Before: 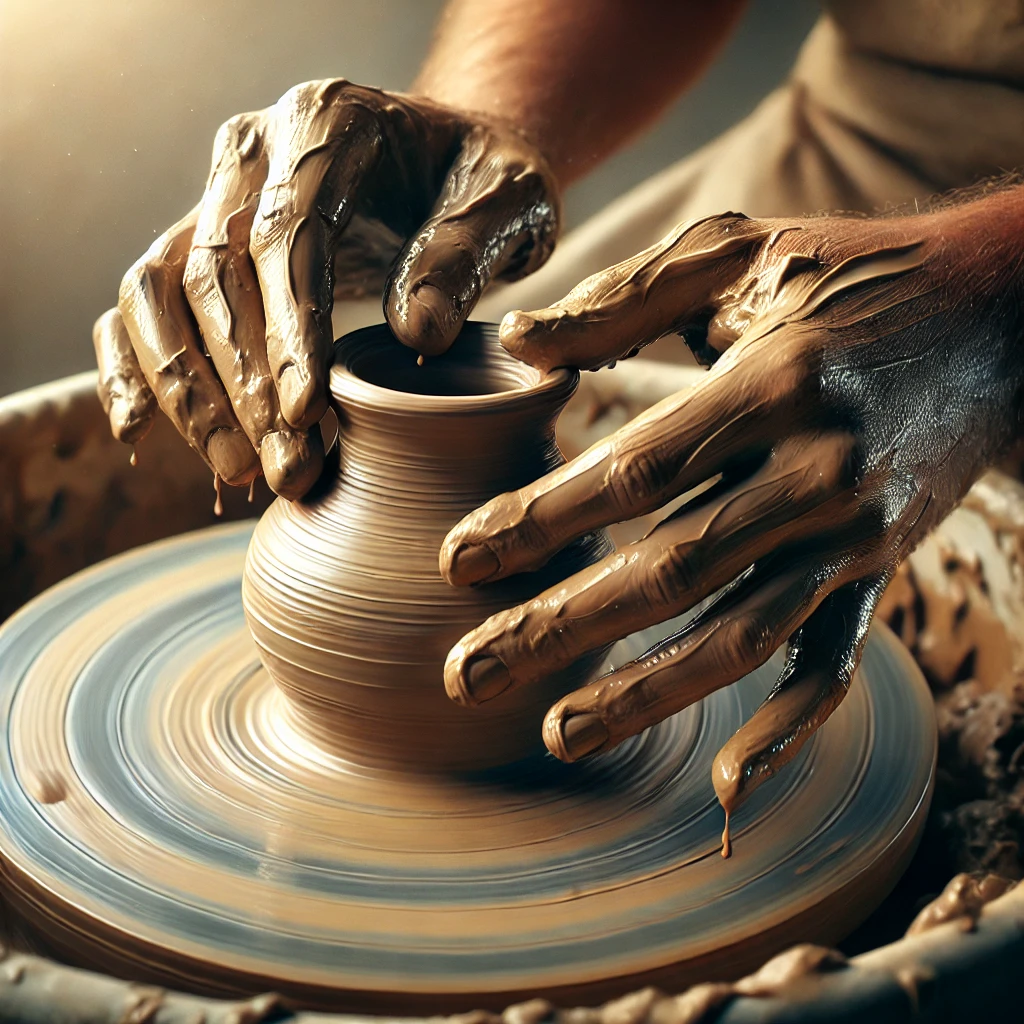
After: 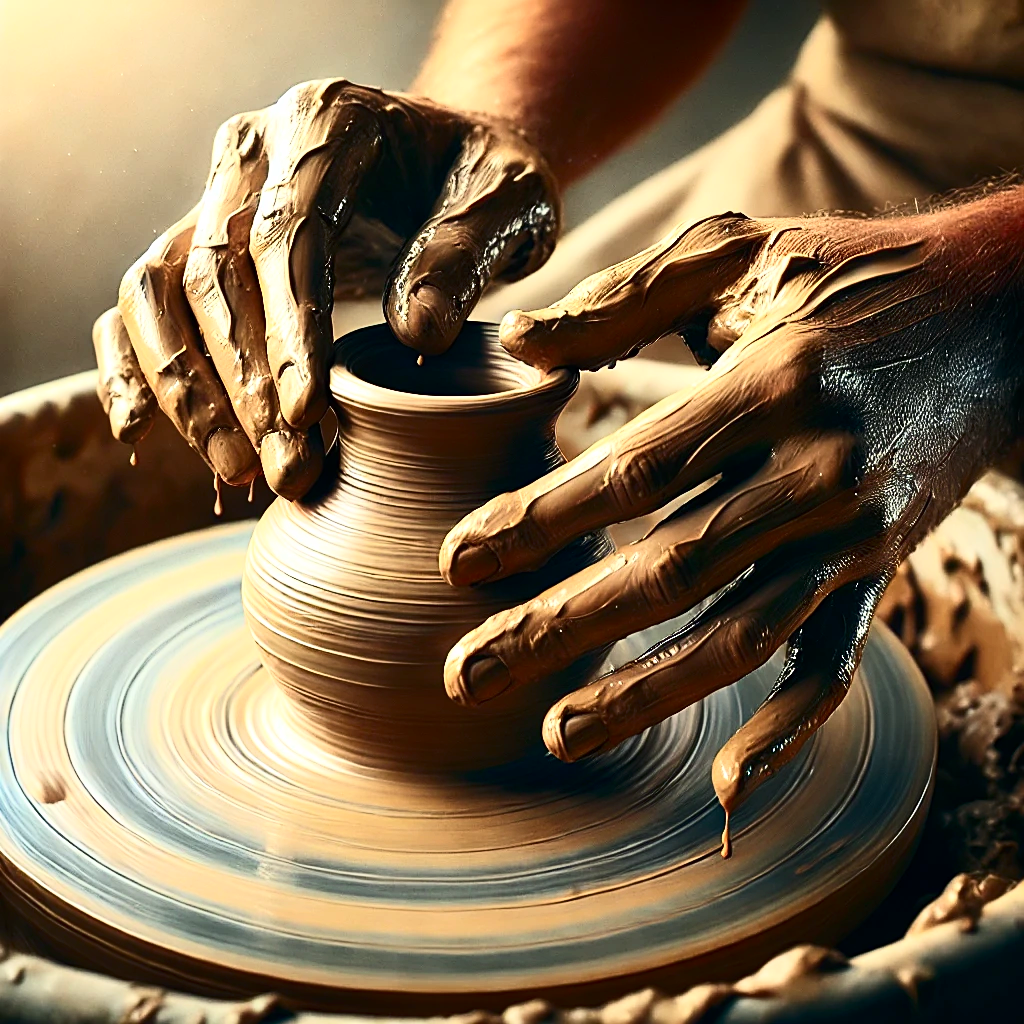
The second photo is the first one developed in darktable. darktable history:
contrast brightness saturation: contrast 0.401, brightness 0.1, saturation 0.213
sharpen: on, module defaults
